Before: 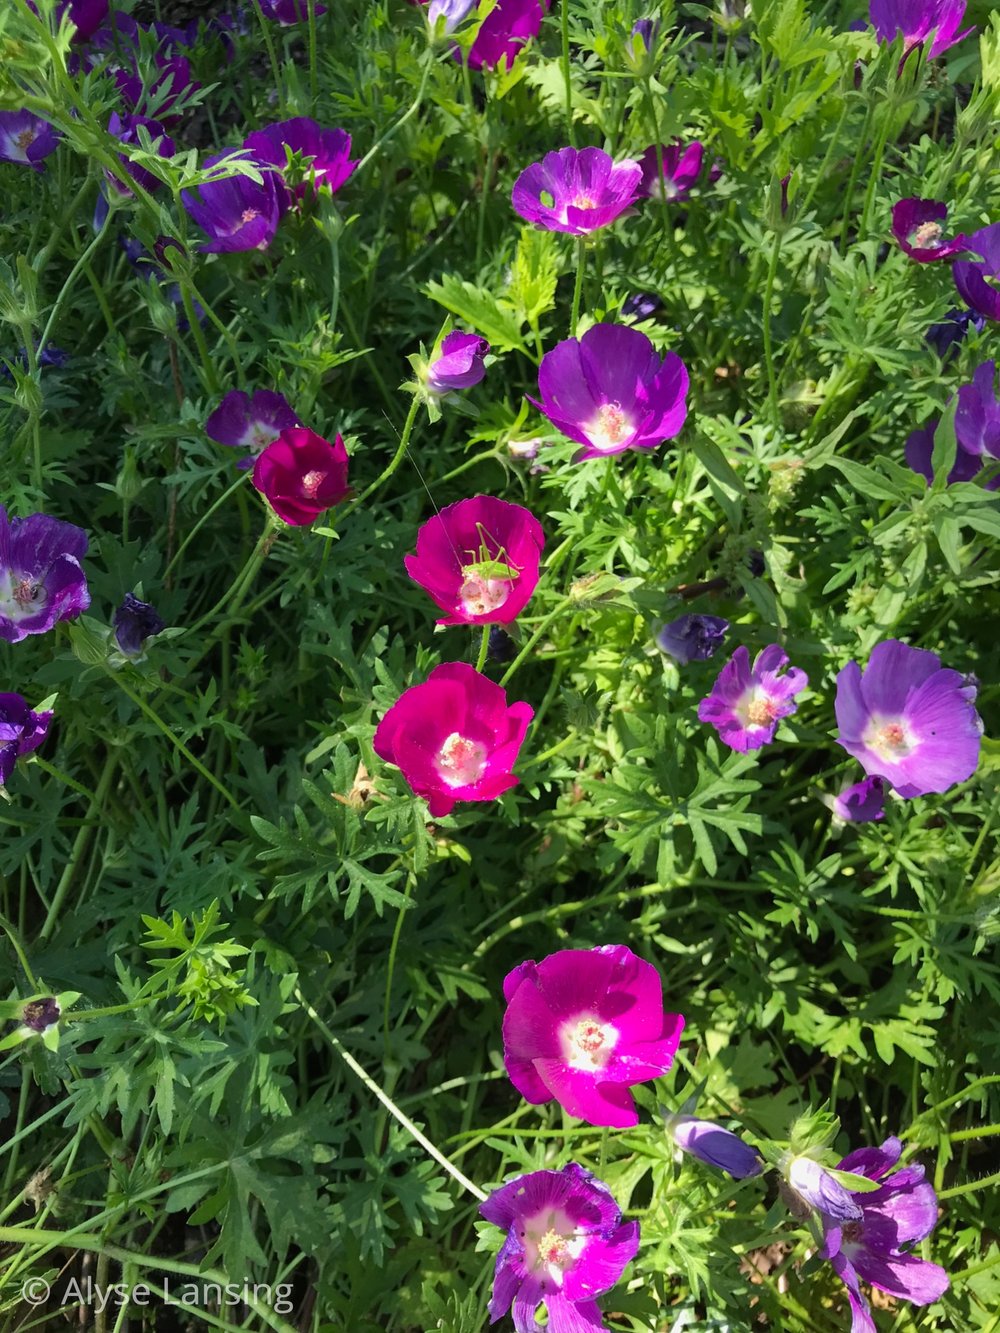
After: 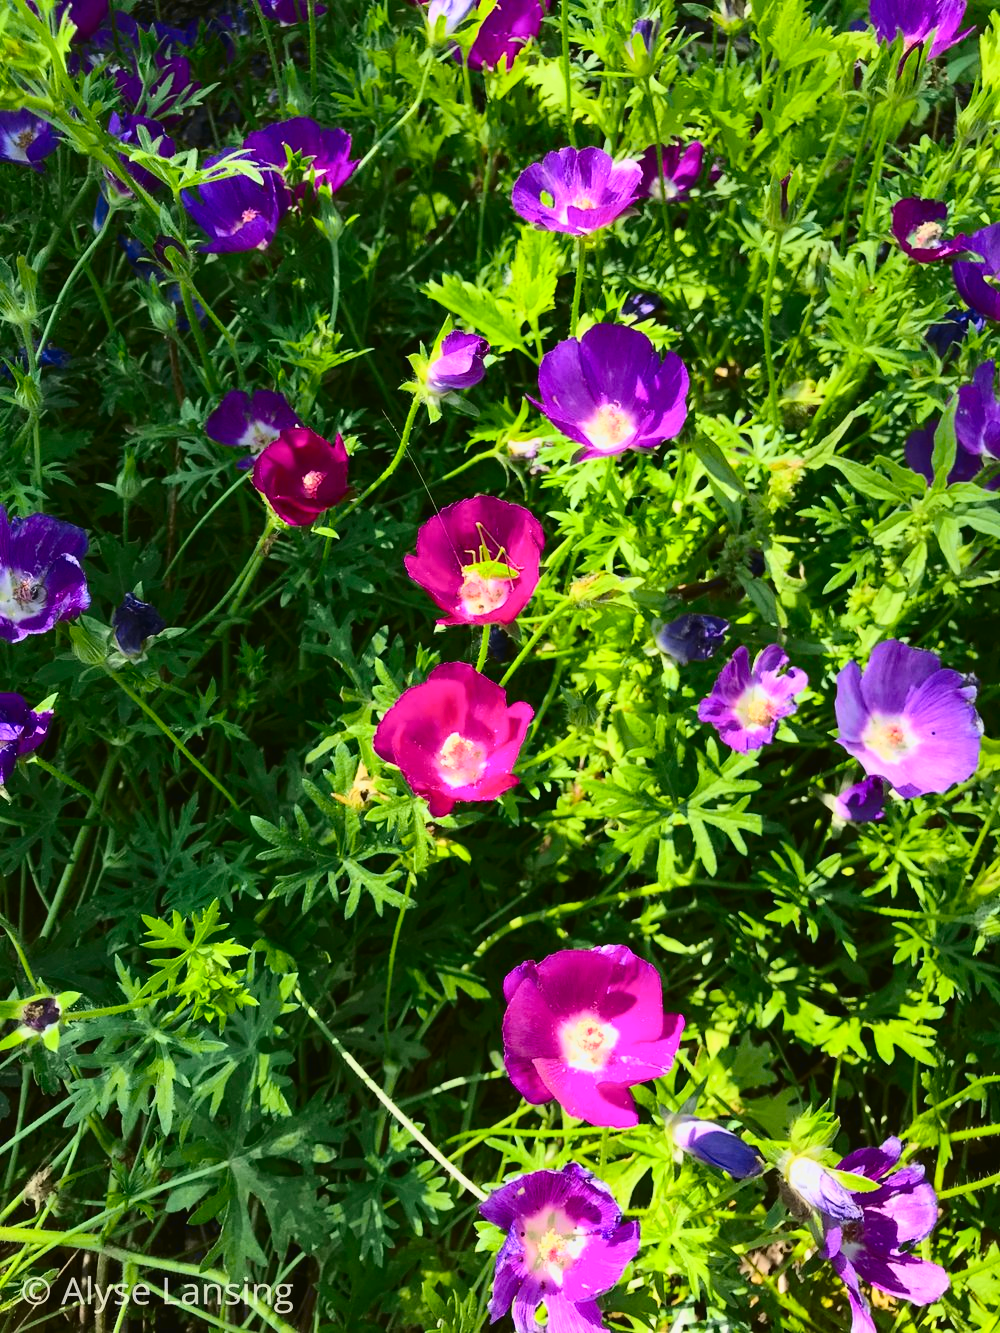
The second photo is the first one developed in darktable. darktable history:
tone curve: curves: ch0 [(0.003, 0.023) (0.071, 0.052) (0.249, 0.201) (0.466, 0.557) (0.625, 0.761) (0.783, 0.9) (0.994, 0.968)]; ch1 [(0, 0) (0.262, 0.227) (0.417, 0.386) (0.469, 0.467) (0.502, 0.498) (0.531, 0.521) (0.576, 0.586) (0.612, 0.634) (0.634, 0.68) (0.686, 0.728) (0.994, 0.987)]; ch2 [(0, 0) (0.262, 0.188) (0.385, 0.353) (0.427, 0.424) (0.495, 0.493) (0.518, 0.544) (0.55, 0.579) (0.595, 0.621) (0.644, 0.748) (1, 1)], color space Lab, independent channels, preserve colors none
